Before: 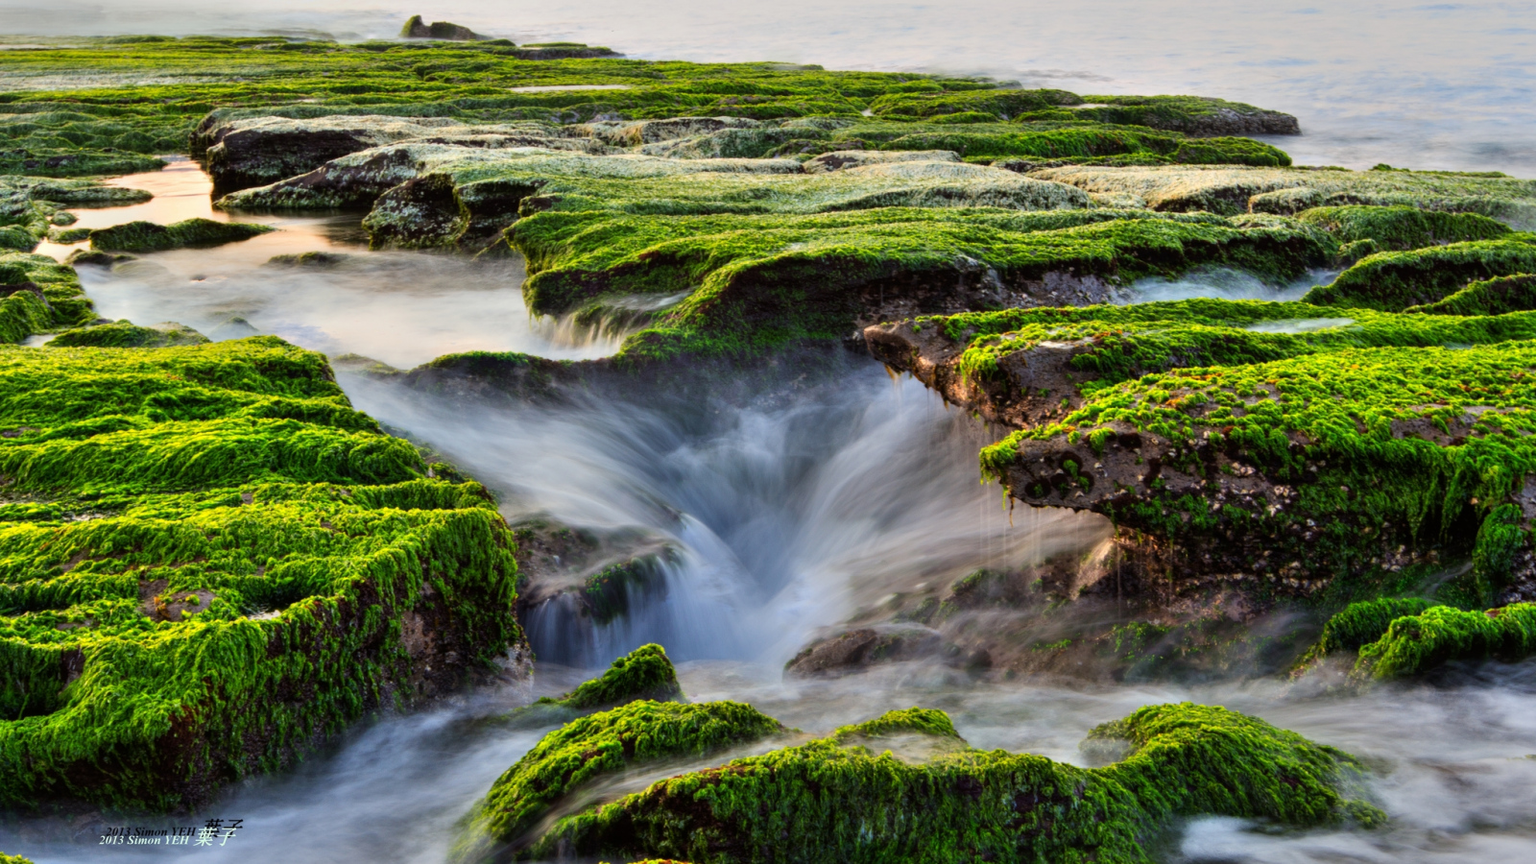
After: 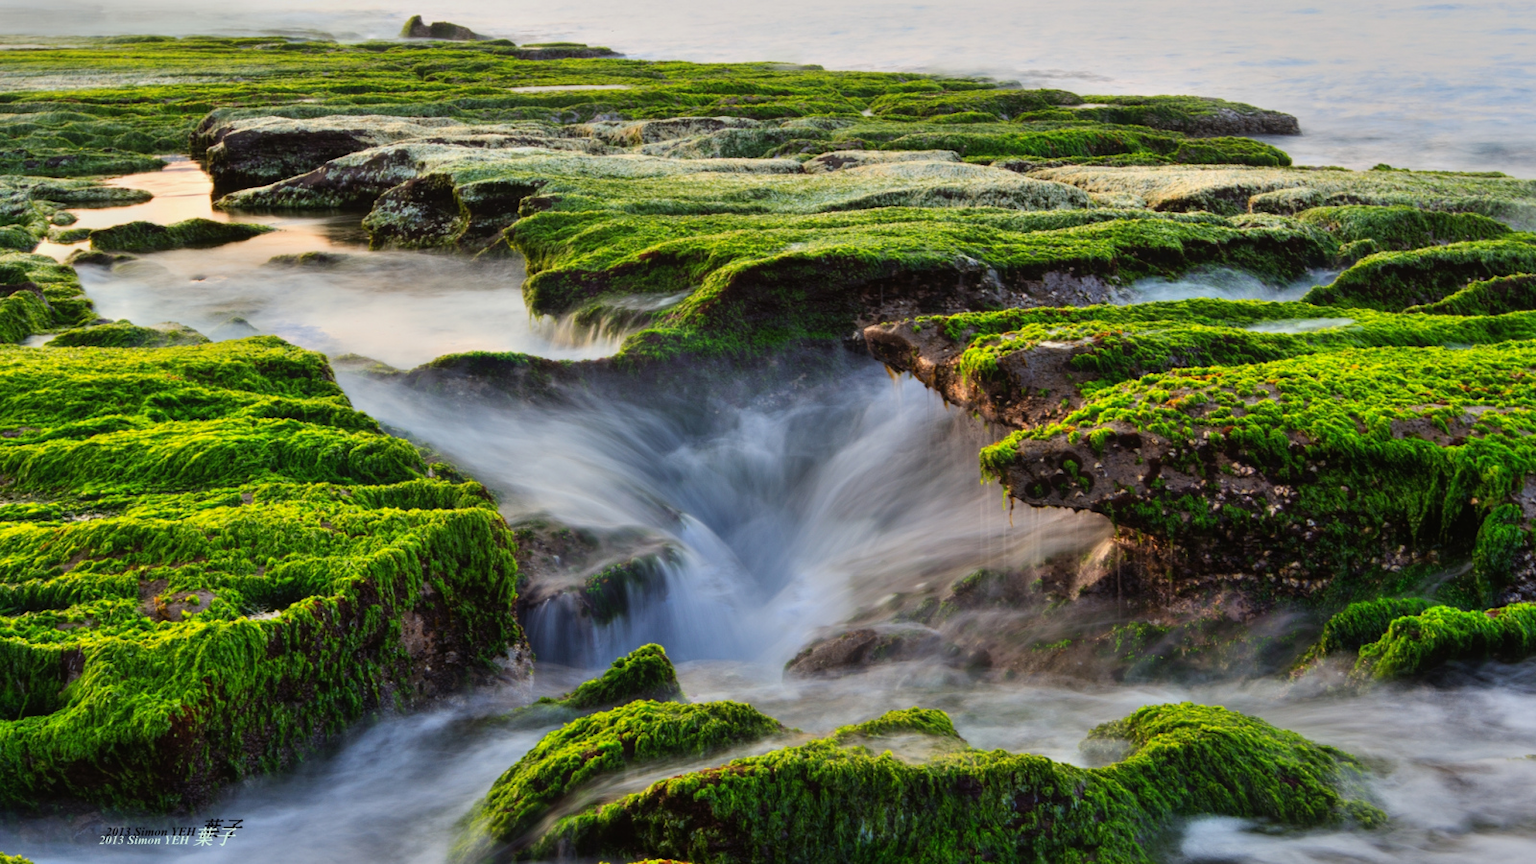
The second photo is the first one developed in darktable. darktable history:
contrast equalizer: octaves 7, y [[0.6 ×6], [0.55 ×6], [0 ×6], [0 ×6], [0 ×6]], mix -0.192
